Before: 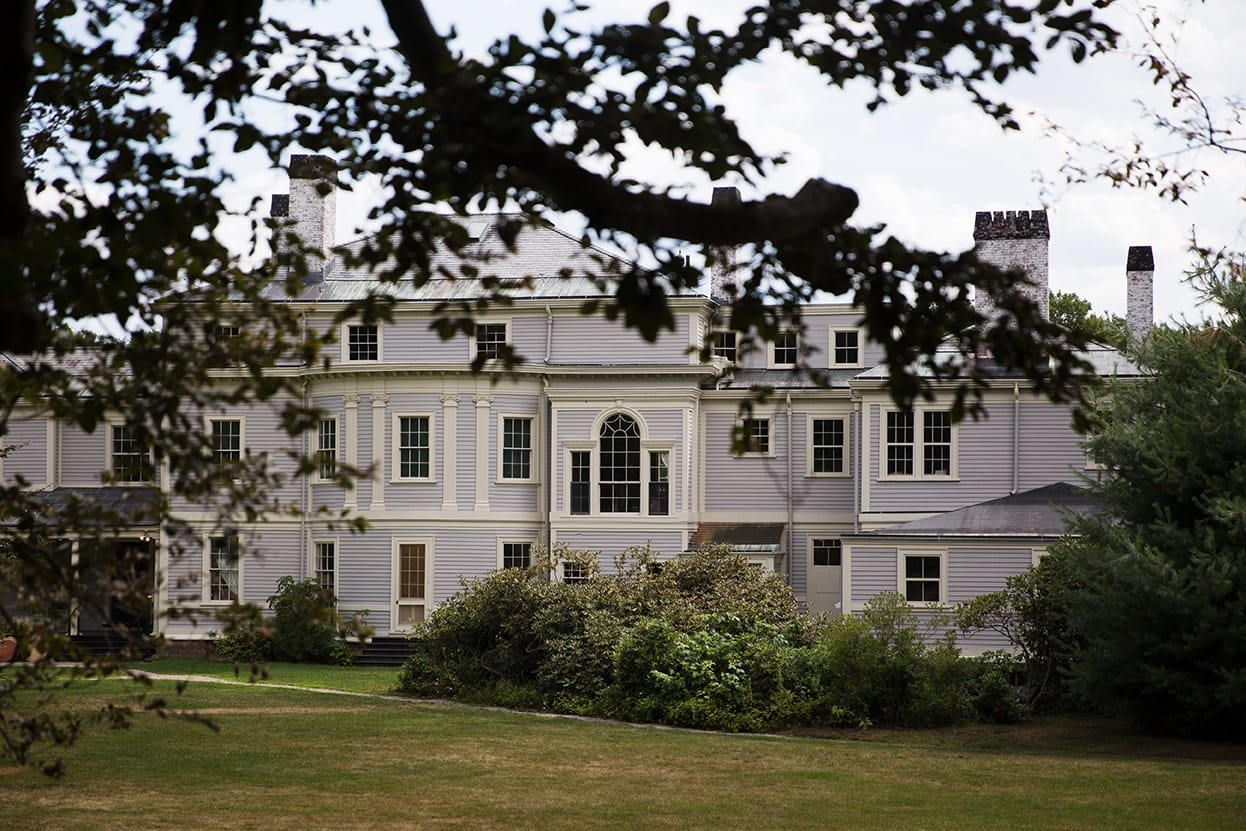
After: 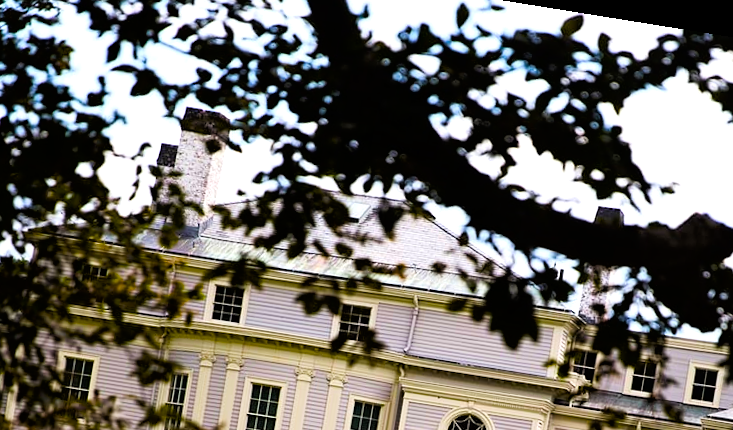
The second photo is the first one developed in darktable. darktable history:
contrast brightness saturation: saturation 0.1
color balance rgb: linear chroma grading › shadows 10%, linear chroma grading › highlights 10%, linear chroma grading › global chroma 15%, linear chroma grading › mid-tones 15%, perceptual saturation grading › global saturation 40%, perceptual saturation grading › highlights -25%, perceptual saturation grading › mid-tones 35%, perceptual saturation grading › shadows 35%, perceptual brilliance grading › global brilliance 11.29%, global vibrance 11.29%
crop: left 15.306%, top 9.065%, right 30.789%, bottom 48.638%
tone curve: curves: ch0 [(0, 0) (0.118, 0.034) (0.182, 0.124) (0.265, 0.214) (0.504, 0.508) (0.783, 0.825) (1, 1)], color space Lab, linked channels, preserve colors none
rotate and perspective: rotation 9.12°, automatic cropping off
